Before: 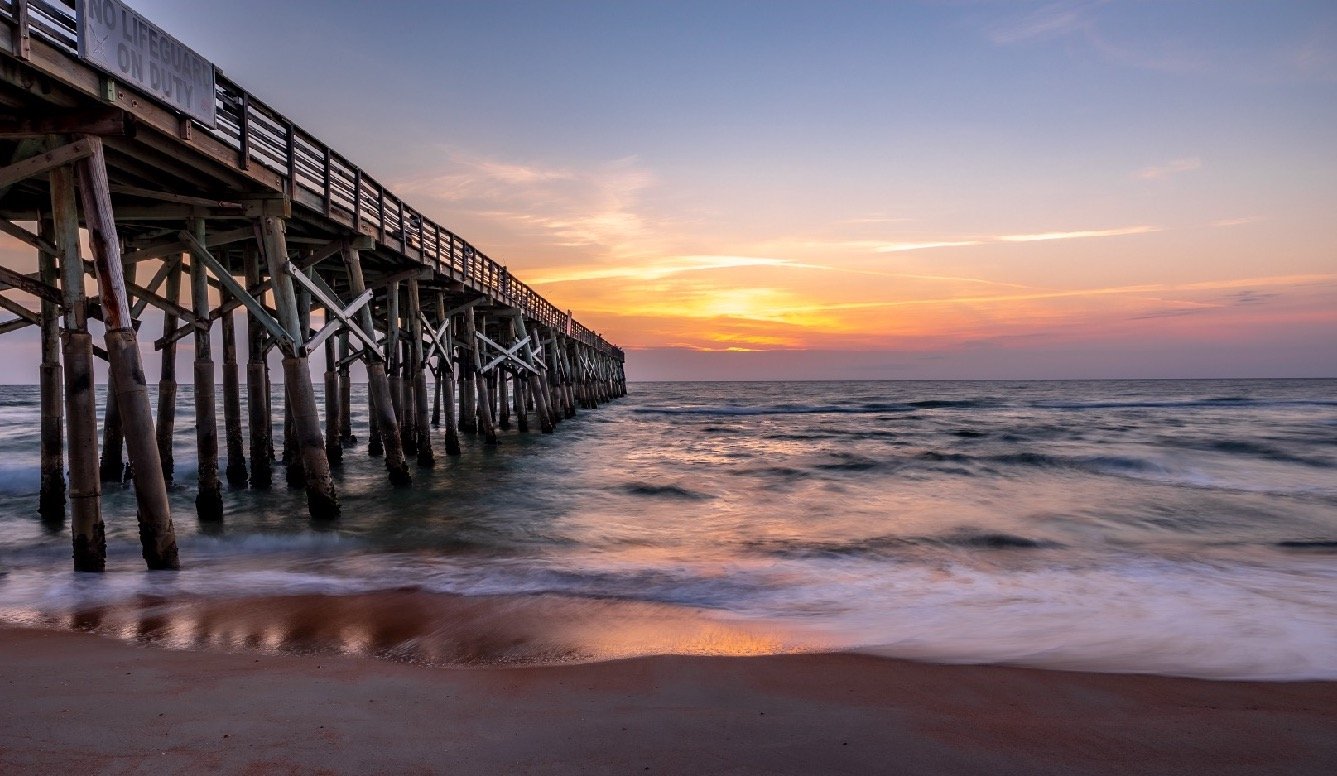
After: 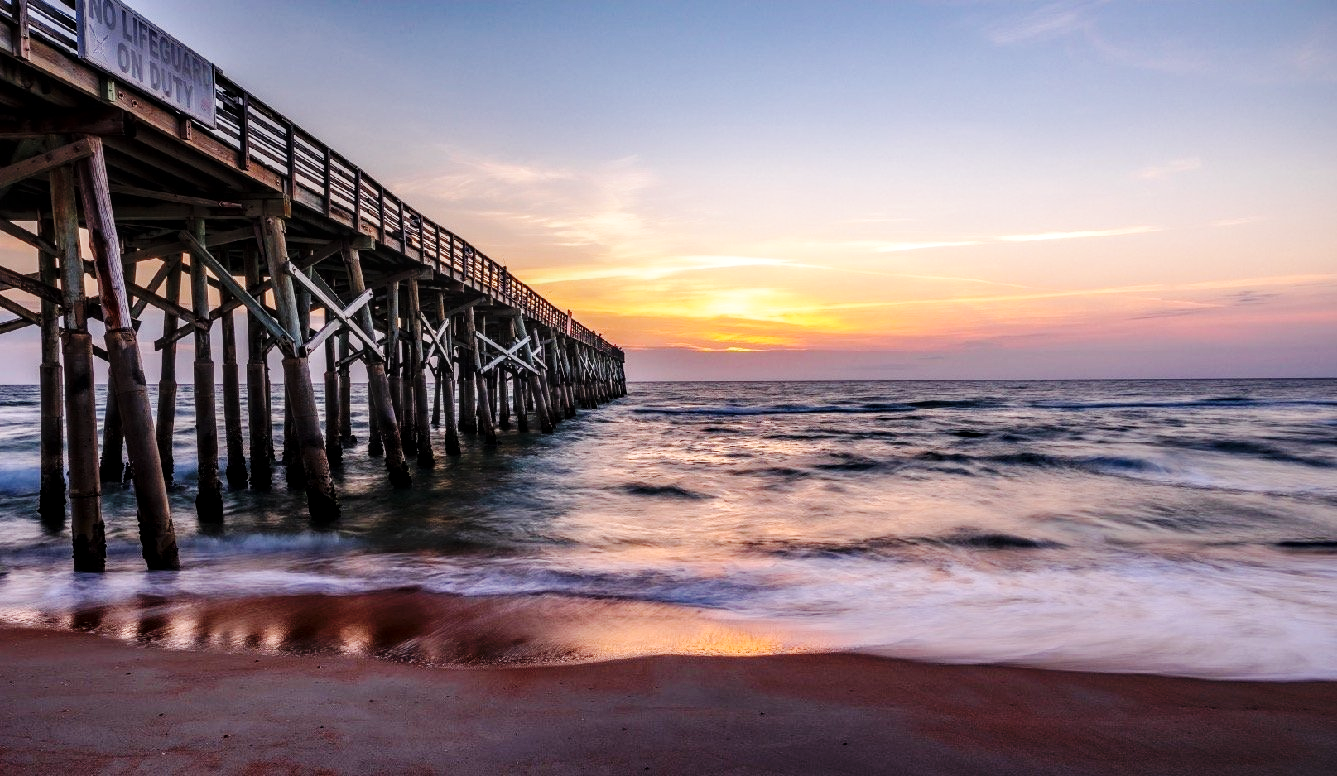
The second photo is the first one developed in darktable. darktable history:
base curve: curves: ch0 [(0, 0) (0.036, 0.025) (0.121, 0.166) (0.206, 0.329) (0.605, 0.79) (1, 1)], preserve colors none
local contrast: on, module defaults
